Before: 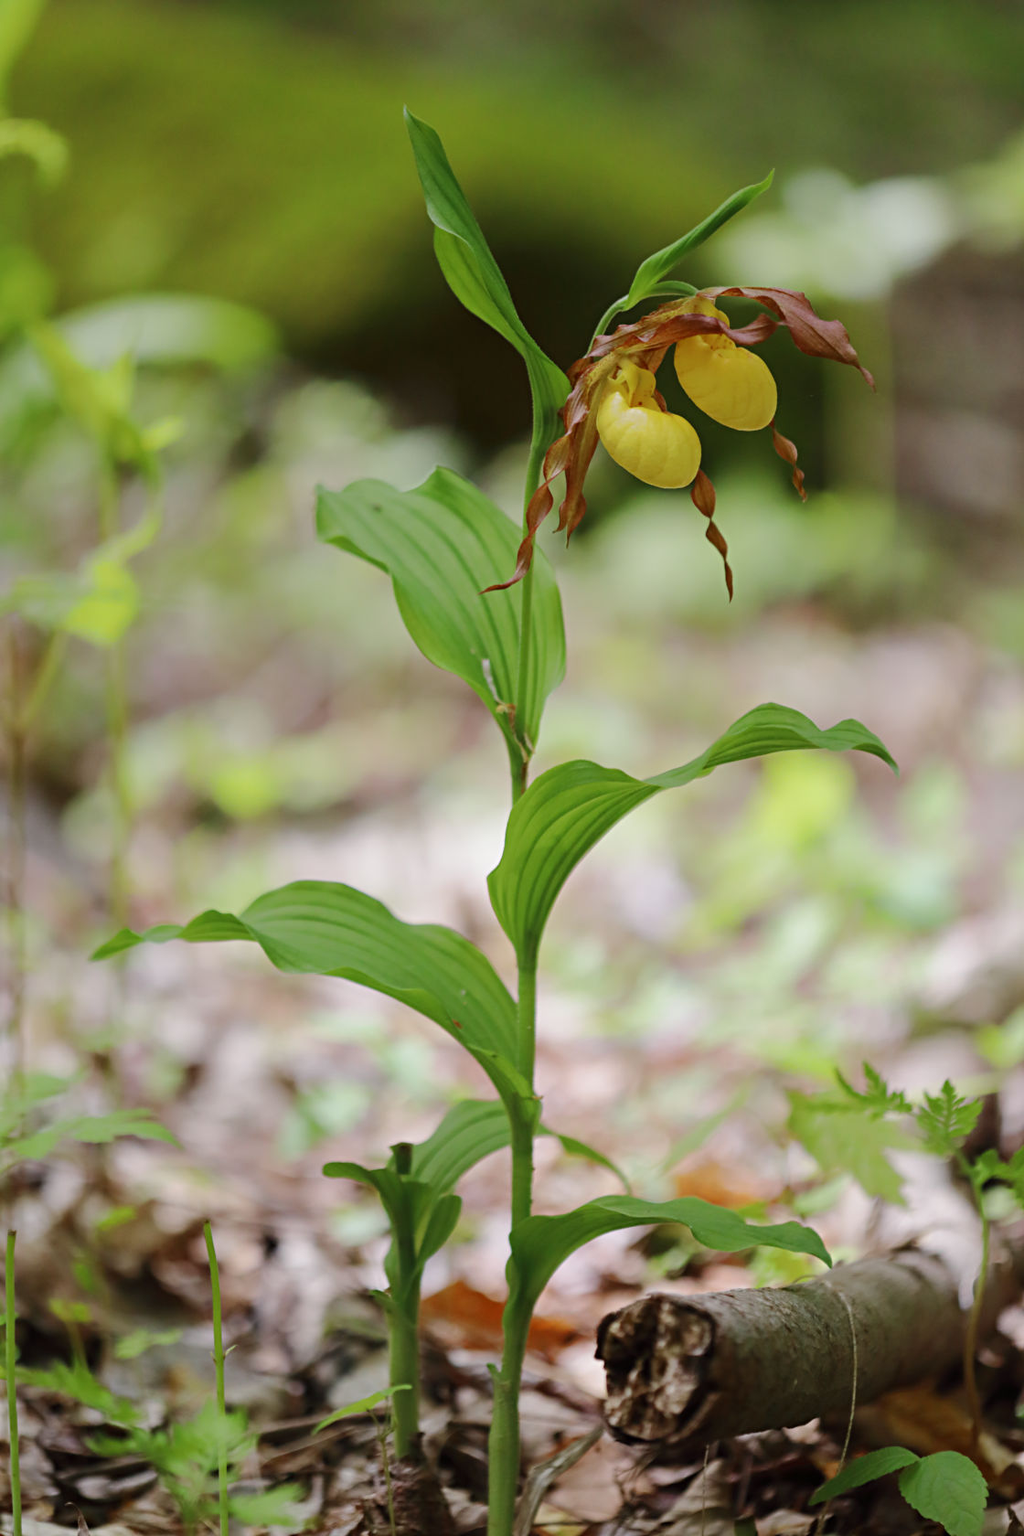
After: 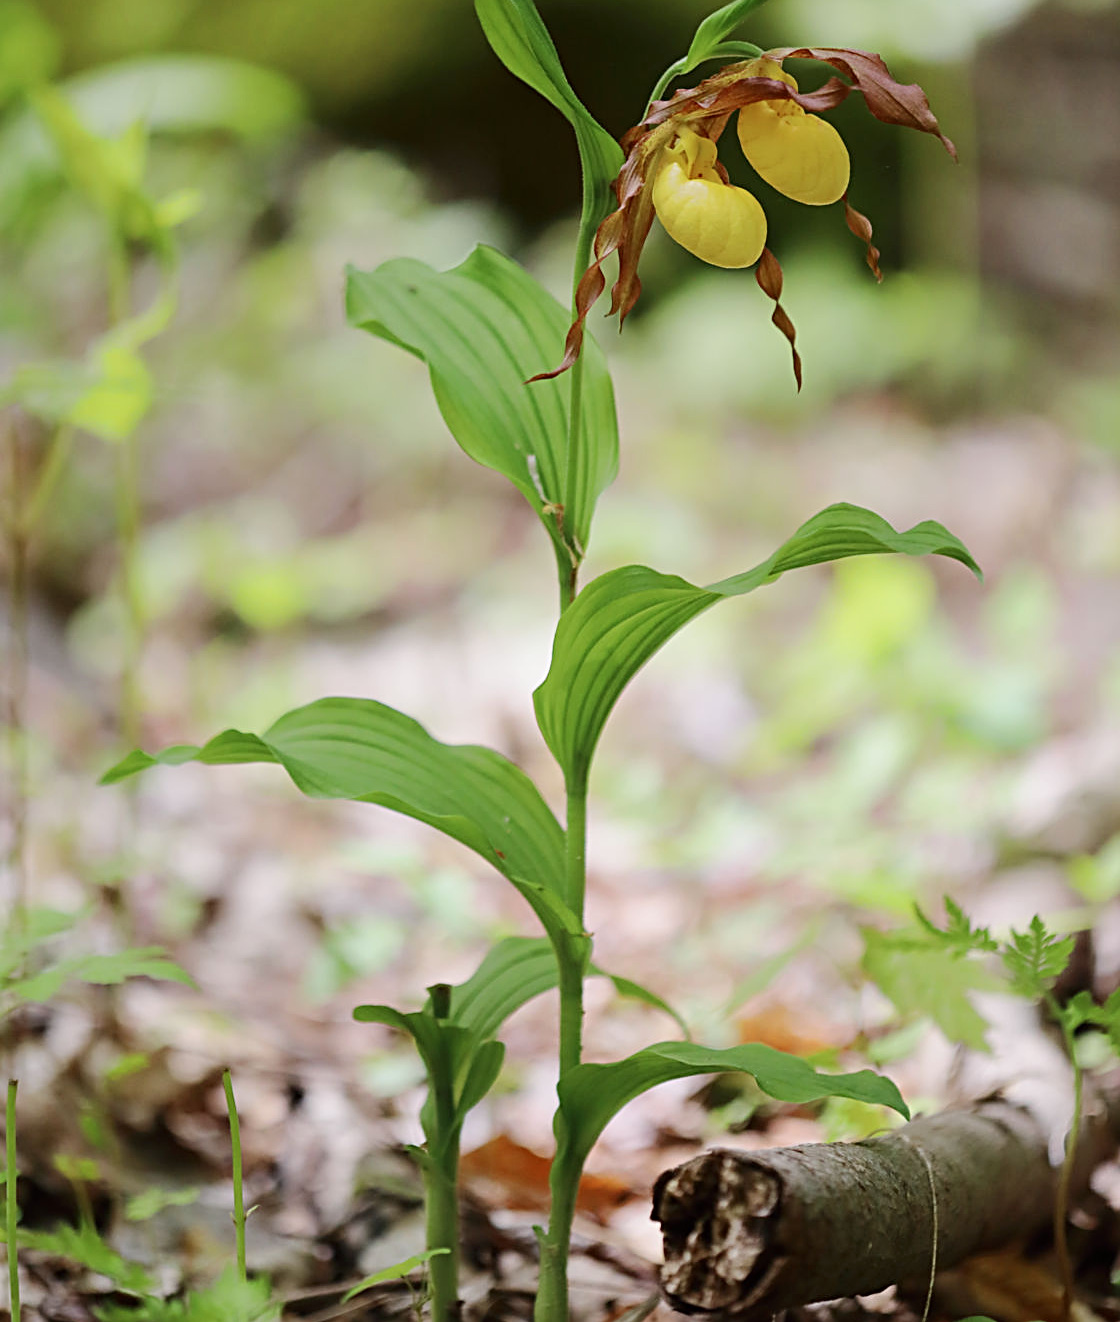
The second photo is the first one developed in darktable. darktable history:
exposure: exposure -0.017 EV, compensate highlight preservation false
sharpen: on, module defaults
tone curve: curves: ch0 [(0, 0) (0.004, 0.002) (0.02, 0.013) (0.218, 0.218) (0.664, 0.718) (0.832, 0.873) (1, 1)], color space Lab, independent channels, preserve colors none
crop and rotate: top 15.886%, bottom 5.406%
